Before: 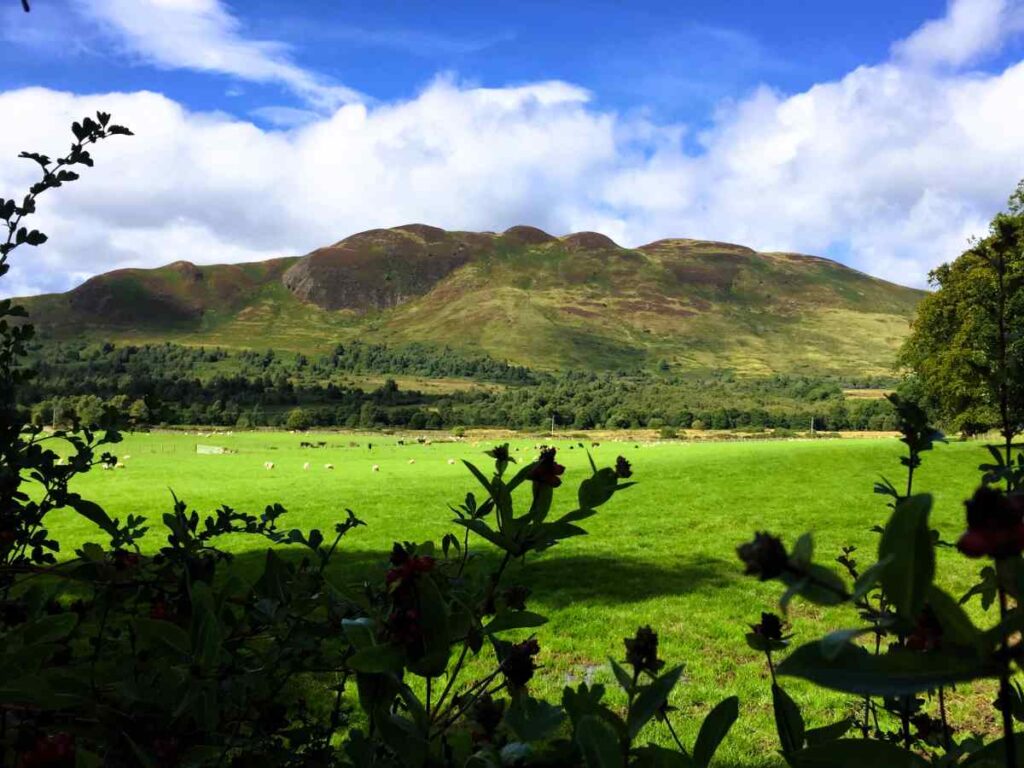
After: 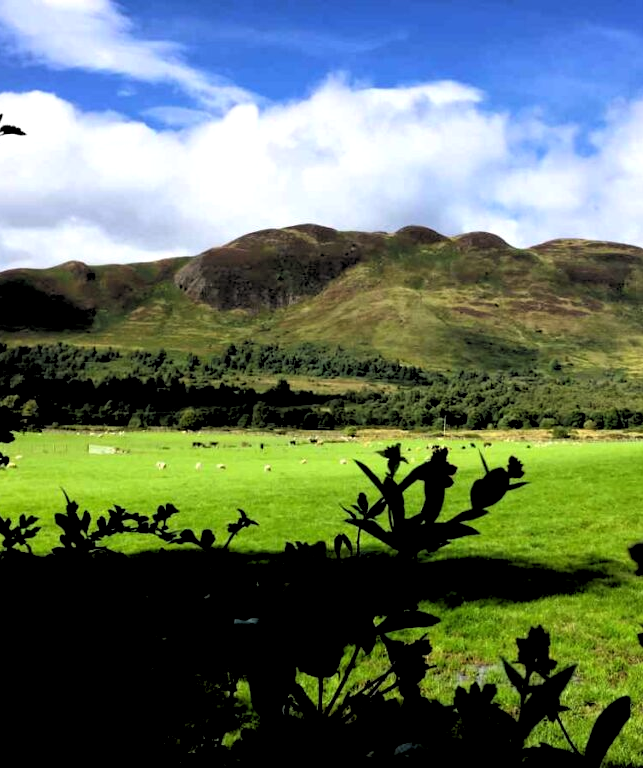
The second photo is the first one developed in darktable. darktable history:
rgb levels: levels [[0.034, 0.472, 0.904], [0, 0.5, 1], [0, 0.5, 1]]
crop: left 10.644%, right 26.528%
